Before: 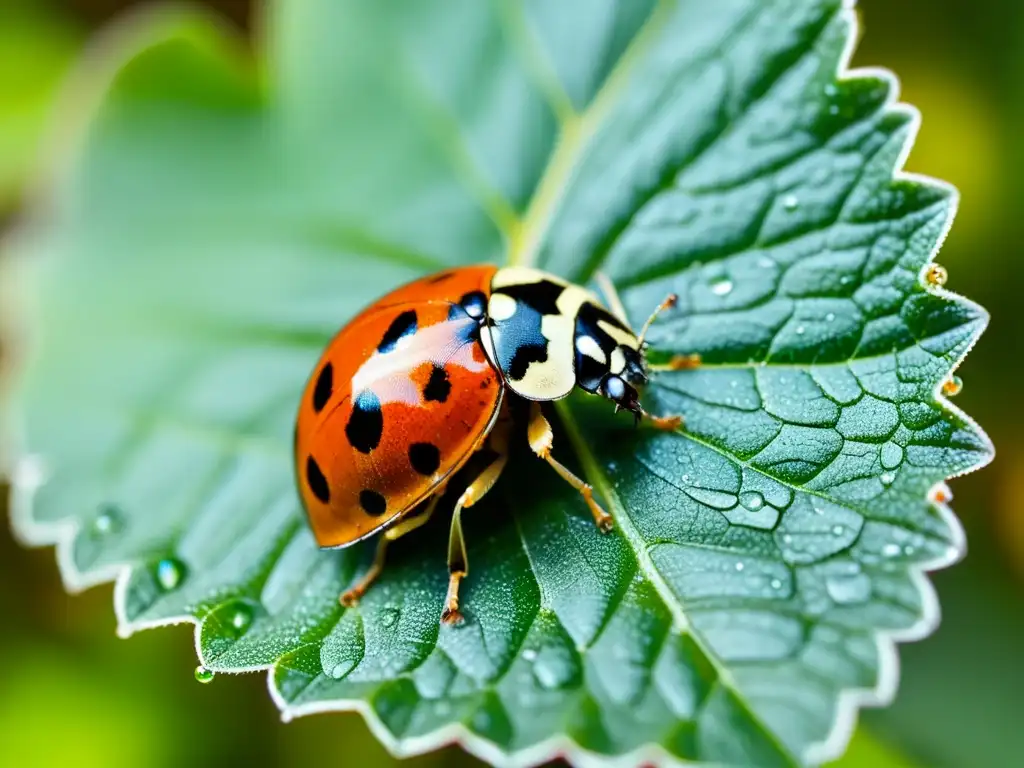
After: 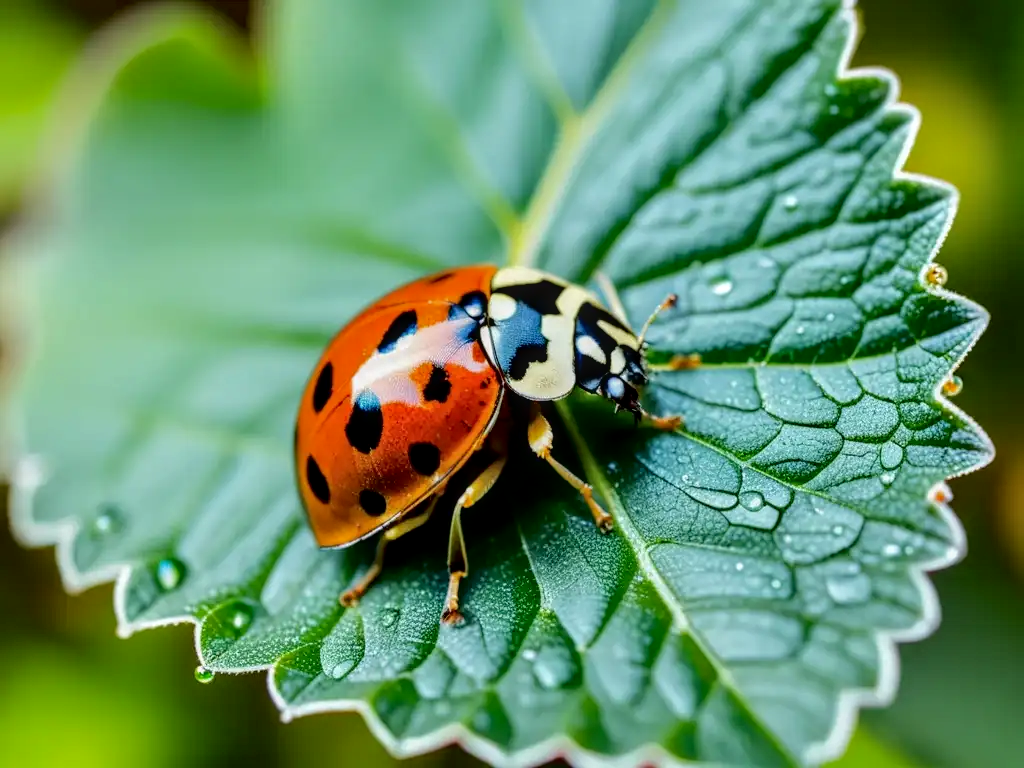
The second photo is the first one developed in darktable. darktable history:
local contrast: on, module defaults
exposure: exposure -0.044 EV, compensate highlight preservation false
tone curve: curves: ch0 [(0, 0) (0.003, 0.001) (0.011, 0.002) (0.025, 0.007) (0.044, 0.015) (0.069, 0.022) (0.1, 0.03) (0.136, 0.056) (0.177, 0.115) (0.224, 0.177) (0.277, 0.244) (0.335, 0.322) (0.399, 0.398) (0.468, 0.471) (0.543, 0.545) (0.623, 0.614) (0.709, 0.685) (0.801, 0.765) (0.898, 0.867) (1, 1)], color space Lab, independent channels, preserve colors none
